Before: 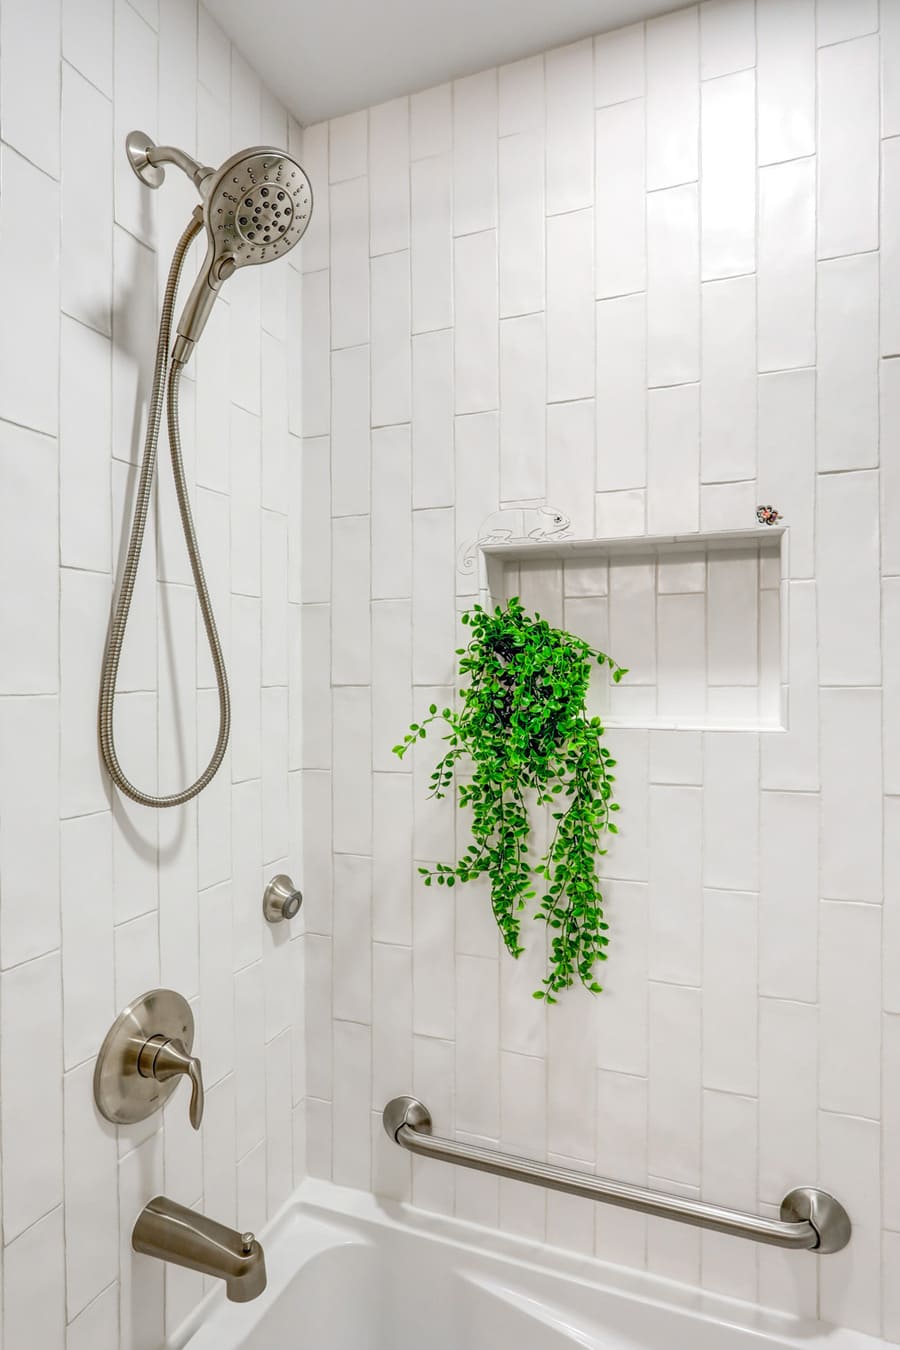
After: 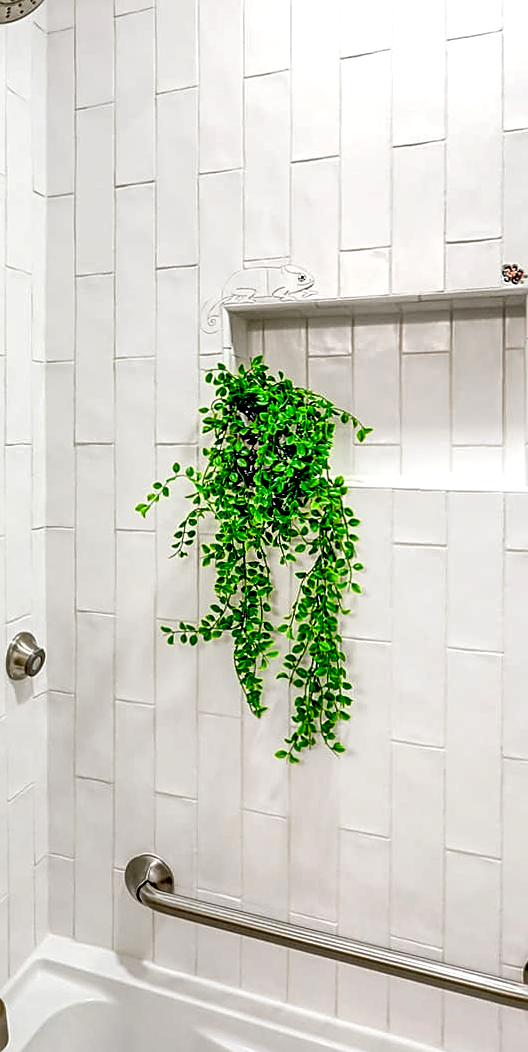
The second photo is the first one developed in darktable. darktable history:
sharpen: on, module defaults
exposure: black level correction 0.031, exposure 0.304 EV, compensate highlight preservation false
shadows and highlights: shadows 32, highlights -32, soften with gaussian
crop and rotate: left 28.256%, top 17.734%, right 12.656%, bottom 3.573%
contrast equalizer: octaves 7, y [[0.5, 0.502, 0.506, 0.511, 0.52, 0.537], [0.5 ×6], [0.505, 0.509, 0.518, 0.534, 0.553, 0.561], [0 ×6], [0 ×6]]
rotate and perspective: rotation 0.192°, lens shift (horizontal) -0.015, crop left 0.005, crop right 0.996, crop top 0.006, crop bottom 0.99
